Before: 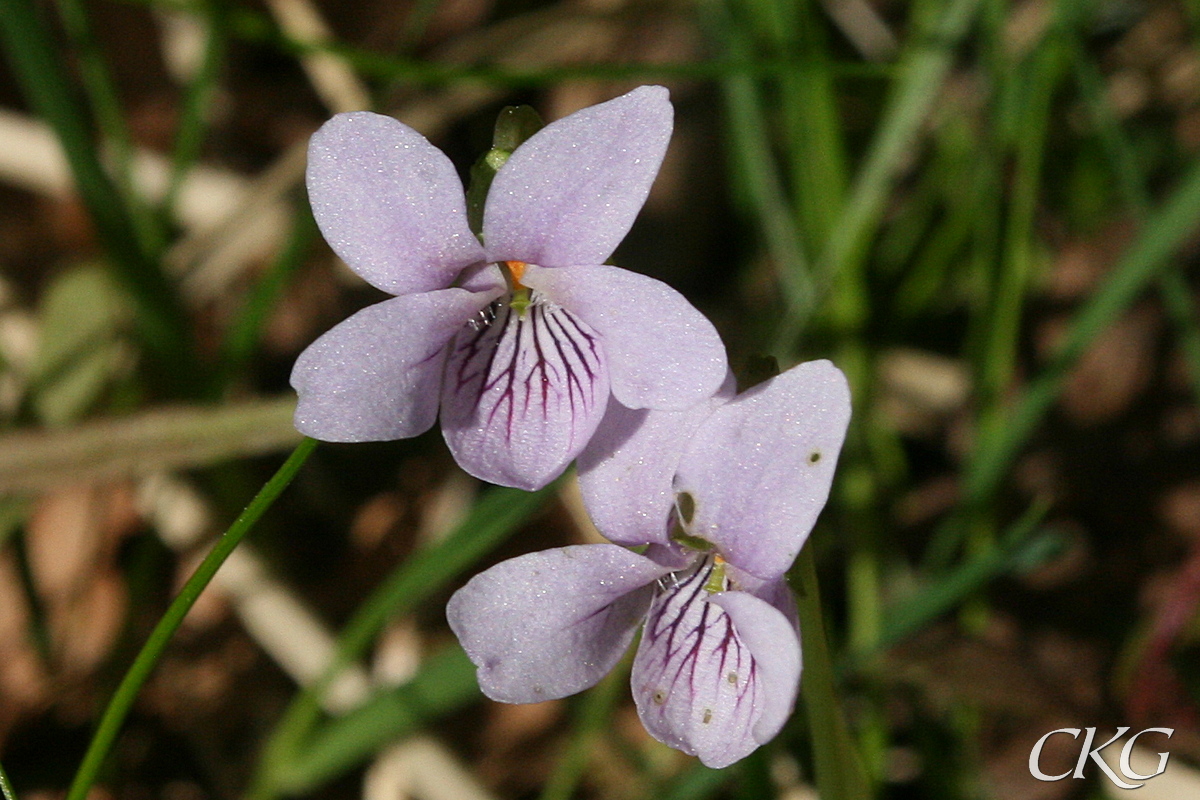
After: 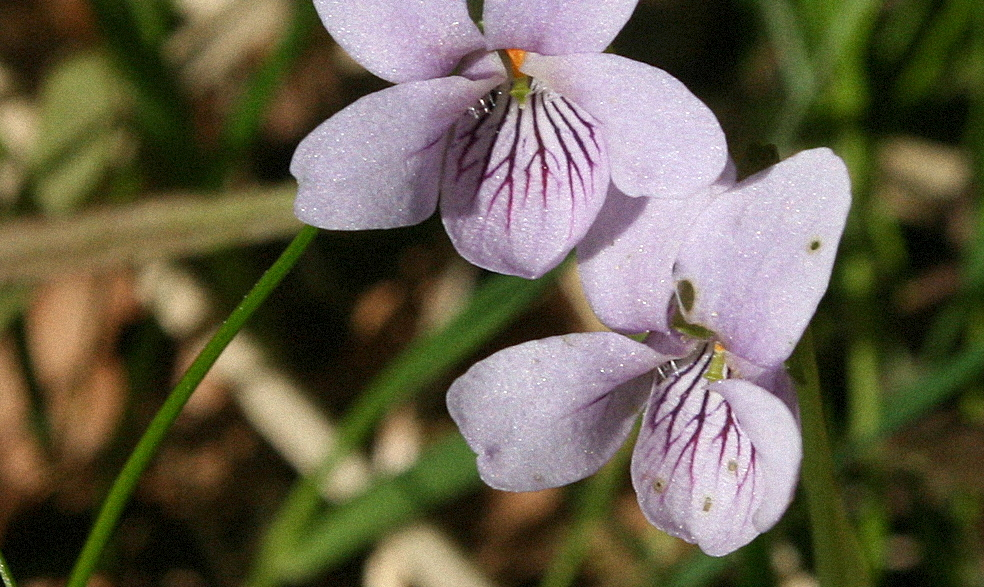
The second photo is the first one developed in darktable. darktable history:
crop: top 26.531%, right 17.959%
exposure: exposure 0.2 EV, compensate highlight preservation false
grain: mid-tones bias 0%
